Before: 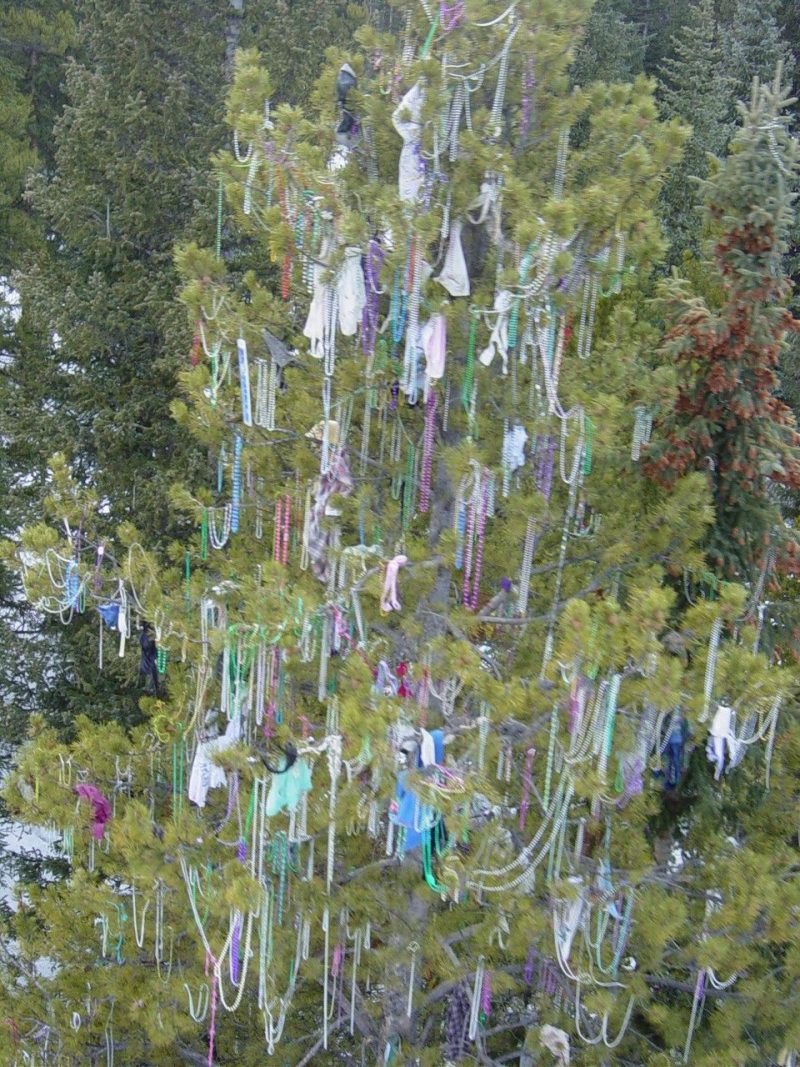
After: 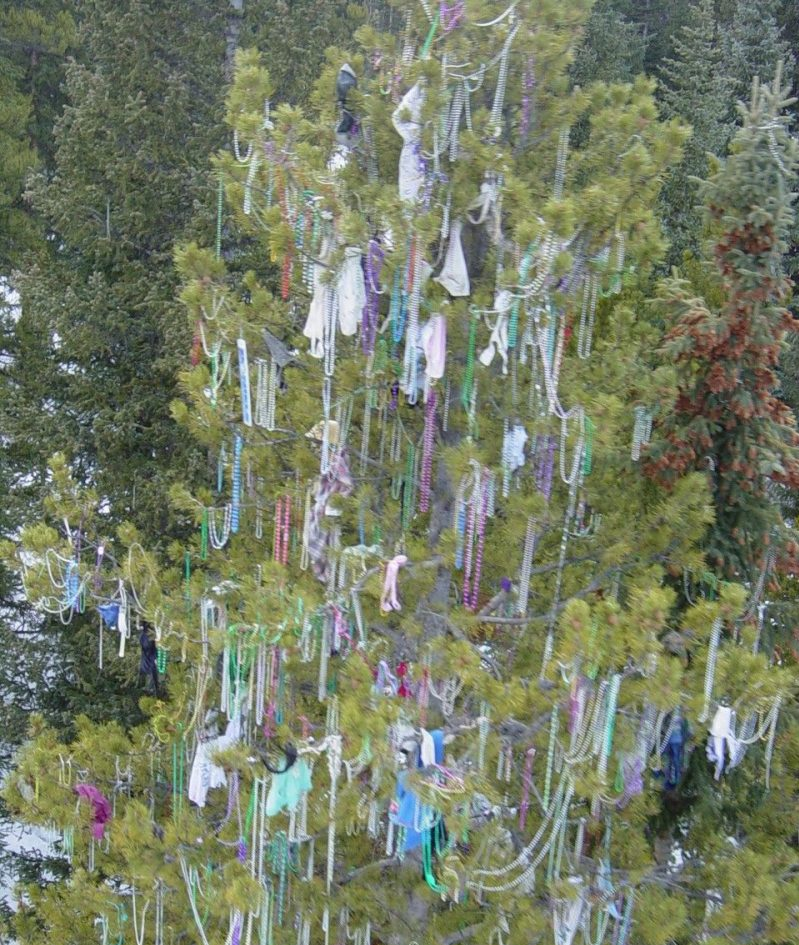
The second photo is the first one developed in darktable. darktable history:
crop and rotate: top 0%, bottom 11.367%
